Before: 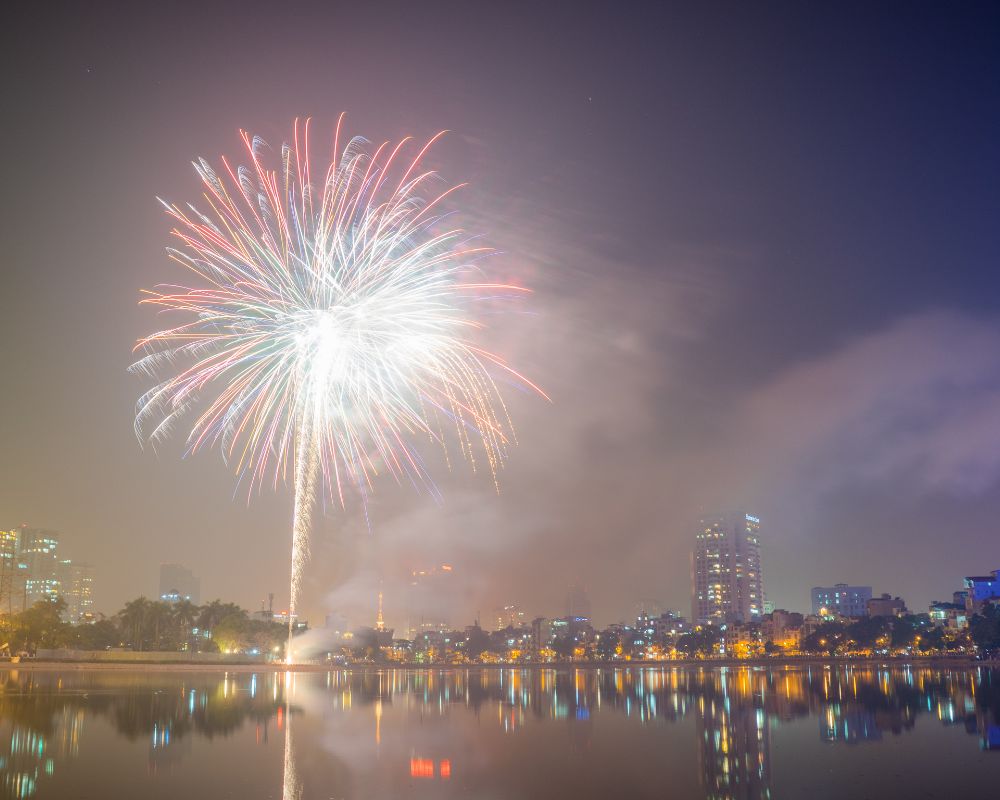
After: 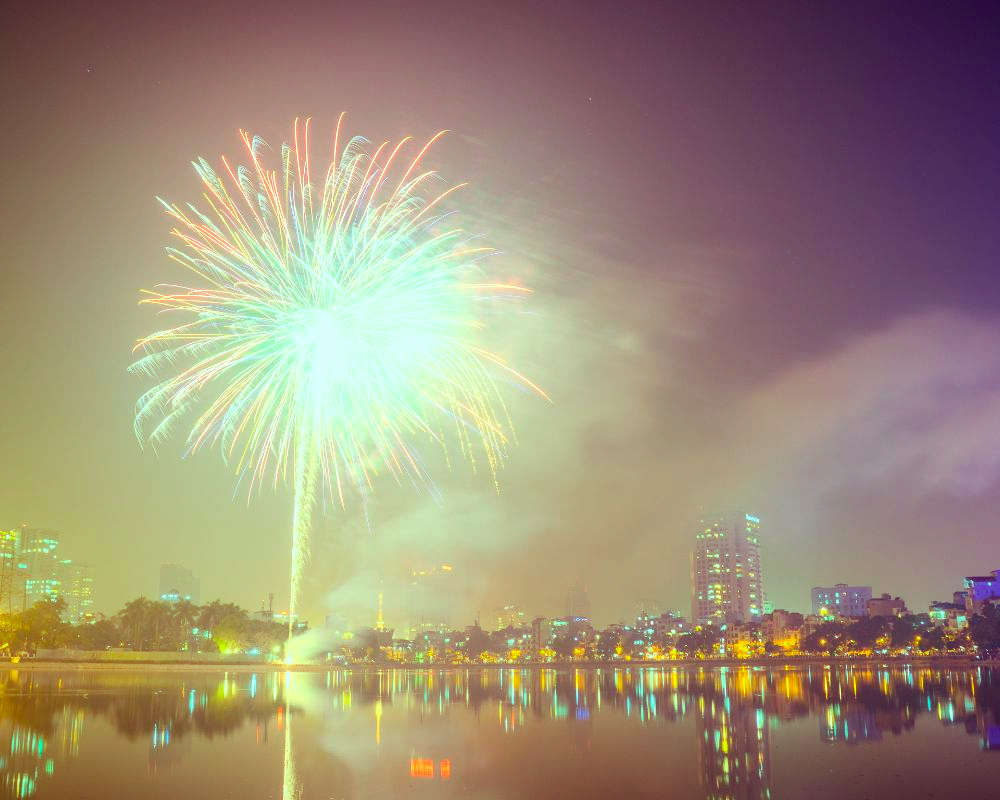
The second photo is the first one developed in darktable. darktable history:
color correction: highlights a* 9.6, highlights b* 39.11, shadows a* 14.11, shadows b* 3.26
color balance rgb: highlights gain › luminance -33.007%, highlights gain › chroma 5.806%, highlights gain › hue 218.51°, global offset › chroma 0.064%, global offset › hue 254.18°, perceptual saturation grading › global saturation 19.447%, perceptual brilliance grading › highlights 12.727%, perceptual brilliance grading › mid-tones 8.619%, perceptual brilliance grading › shadows -17.04%, global vibrance -16.506%, contrast -6.257%
contrast brightness saturation: contrast 0.105, brightness 0.038, saturation 0.093
exposure: black level correction 0, exposure 0.694 EV, compensate highlight preservation false
